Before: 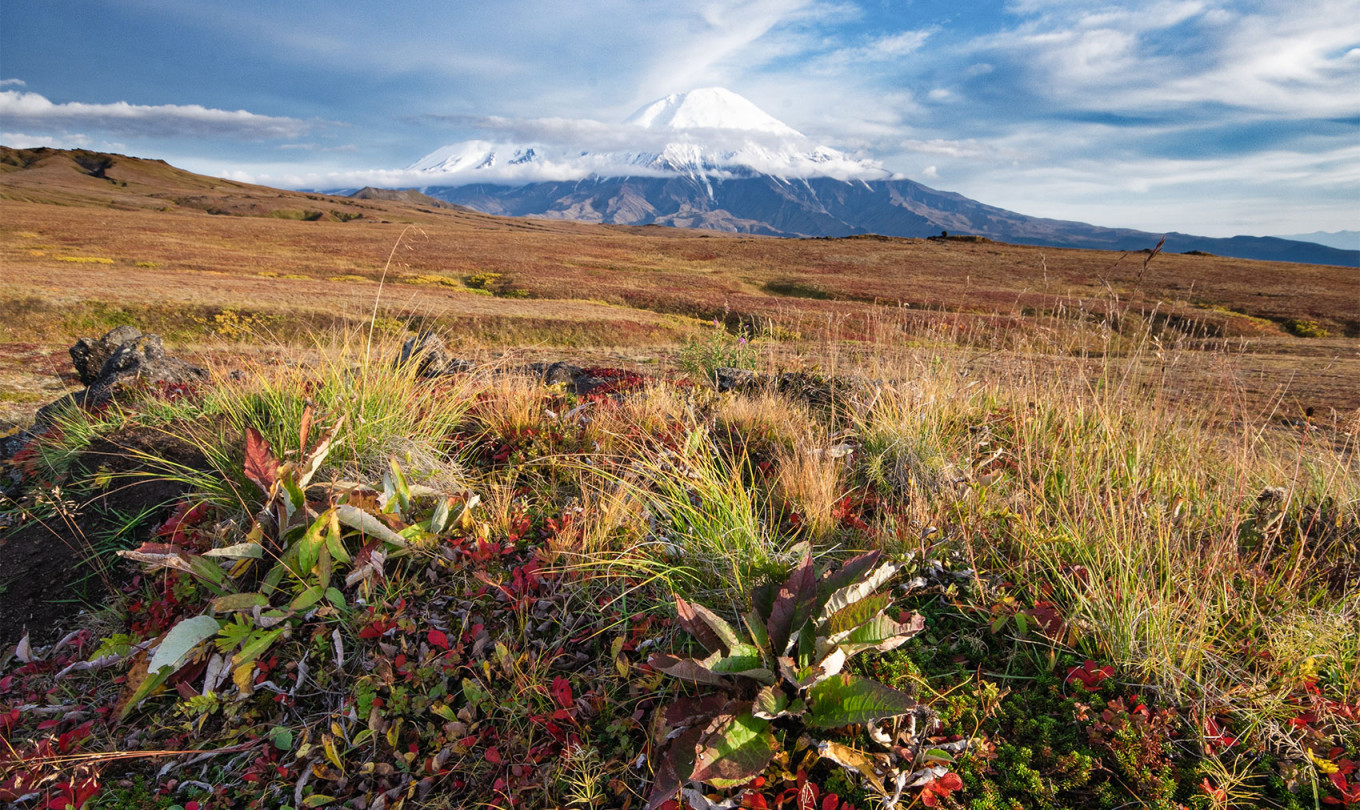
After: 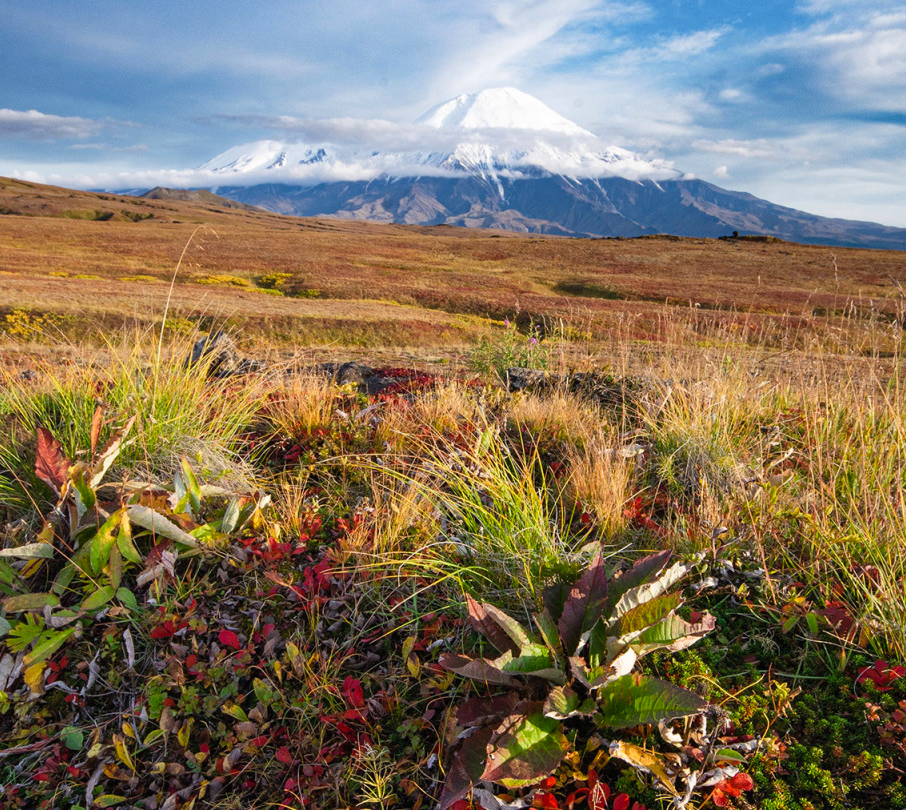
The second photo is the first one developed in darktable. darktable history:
crop: left 15.419%, right 17.914%
color balance: output saturation 110%
